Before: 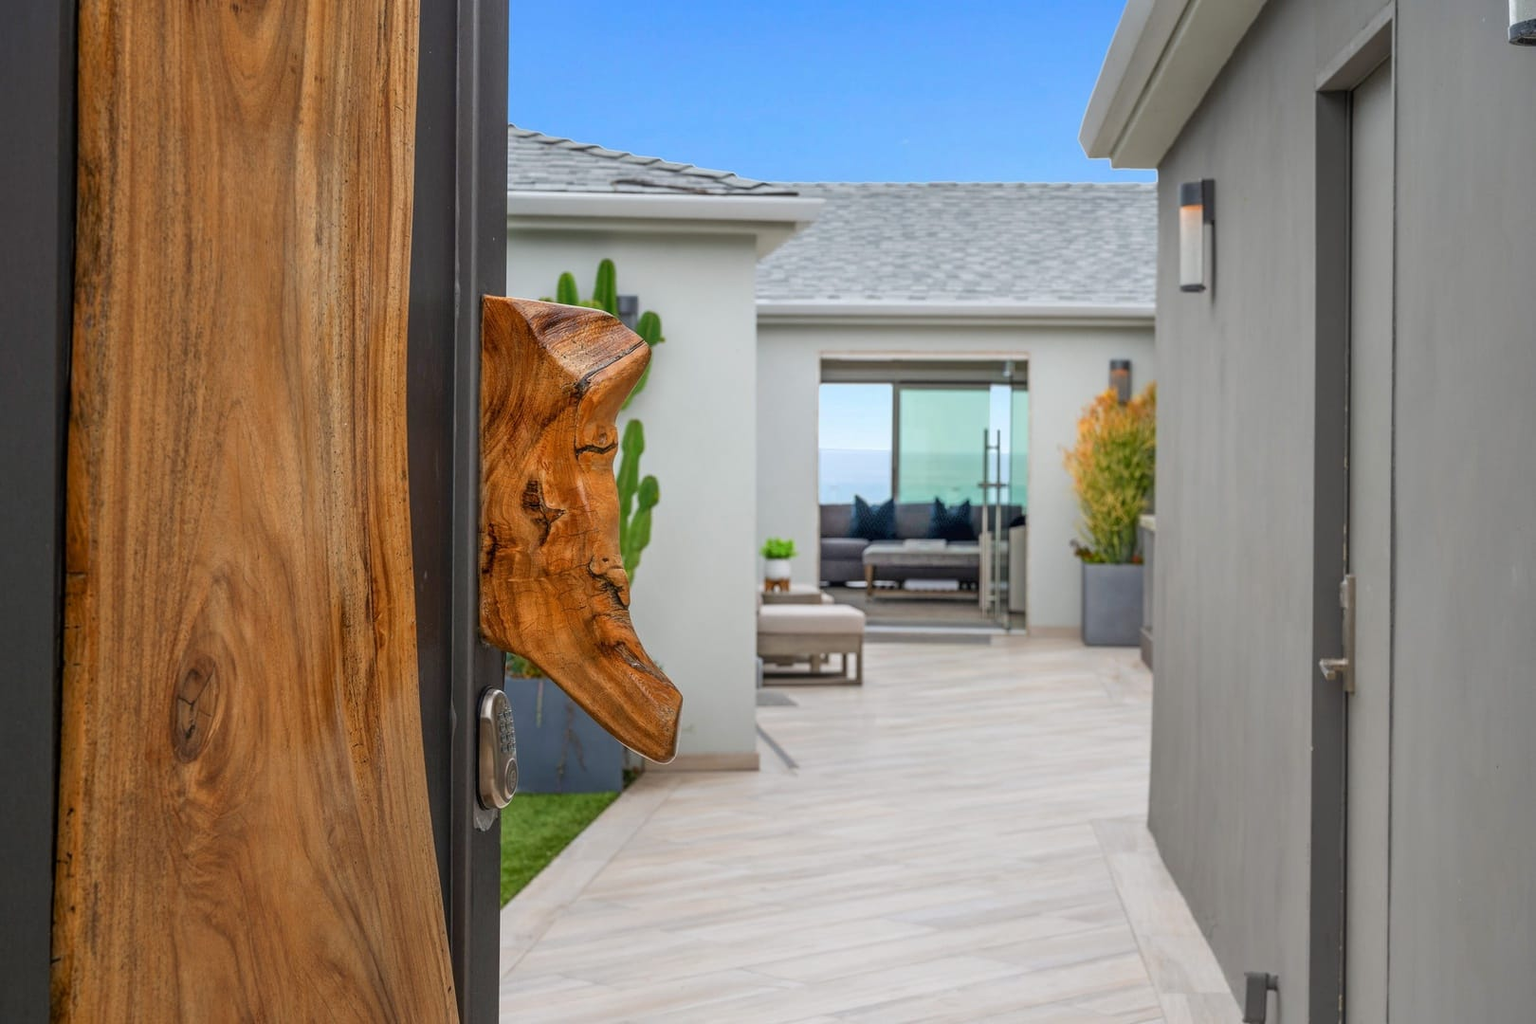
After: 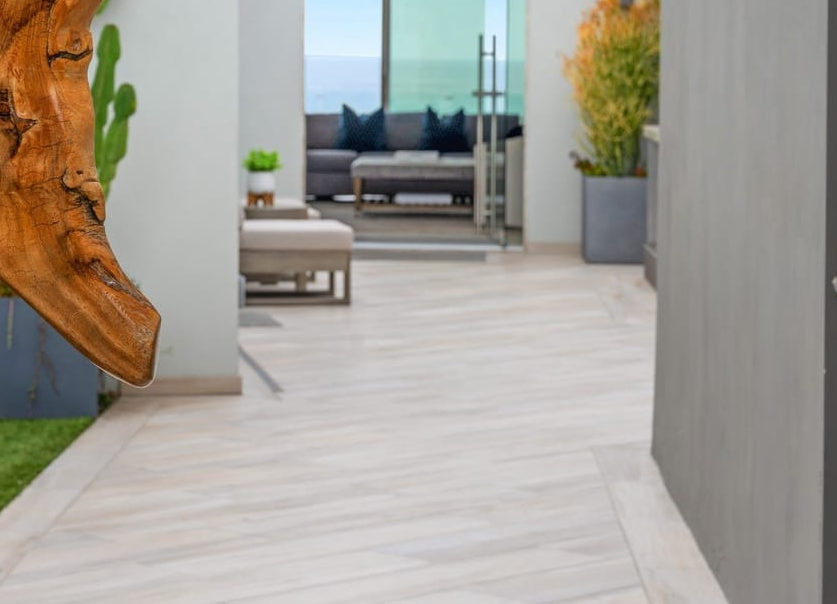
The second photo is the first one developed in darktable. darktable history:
crop: left 34.548%, top 38.735%, right 13.759%, bottom 5.337%
